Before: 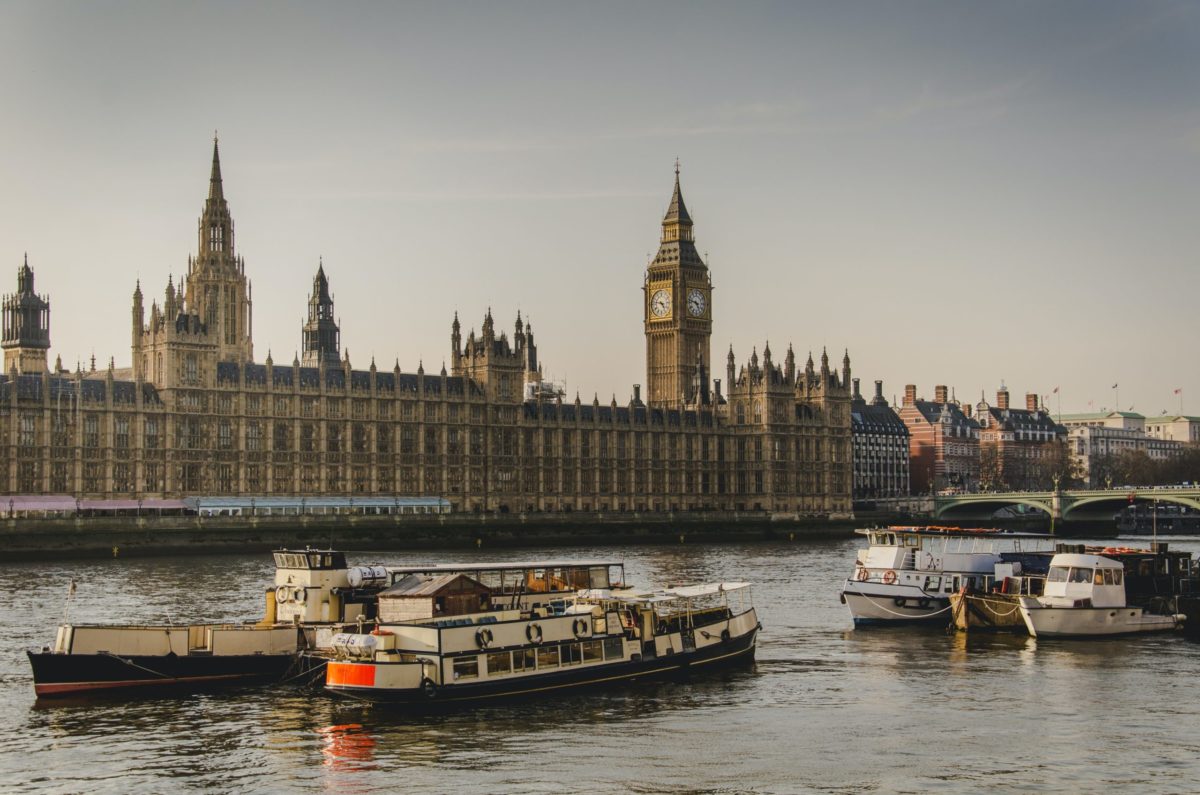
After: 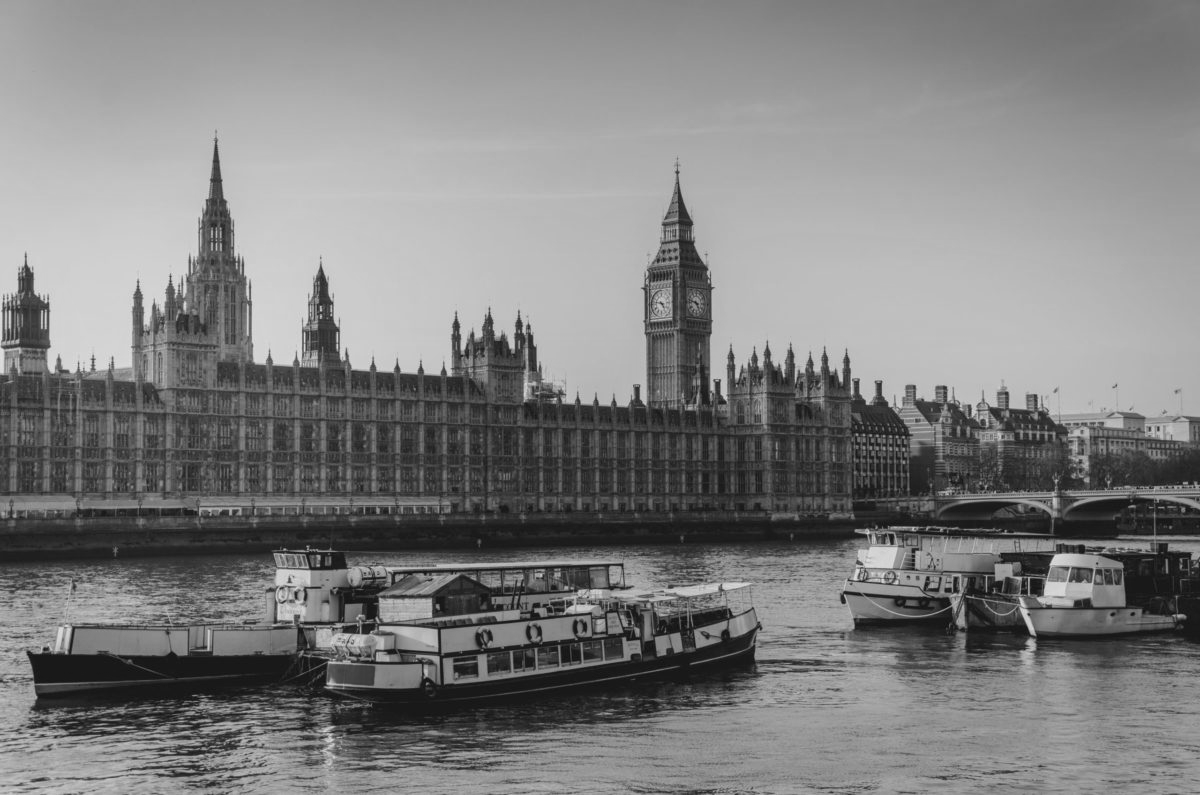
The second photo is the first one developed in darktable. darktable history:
monochrome: a -11.7, b 1.62, size 0.5, highlights 0.38
tone equalizer: on, module defaults
